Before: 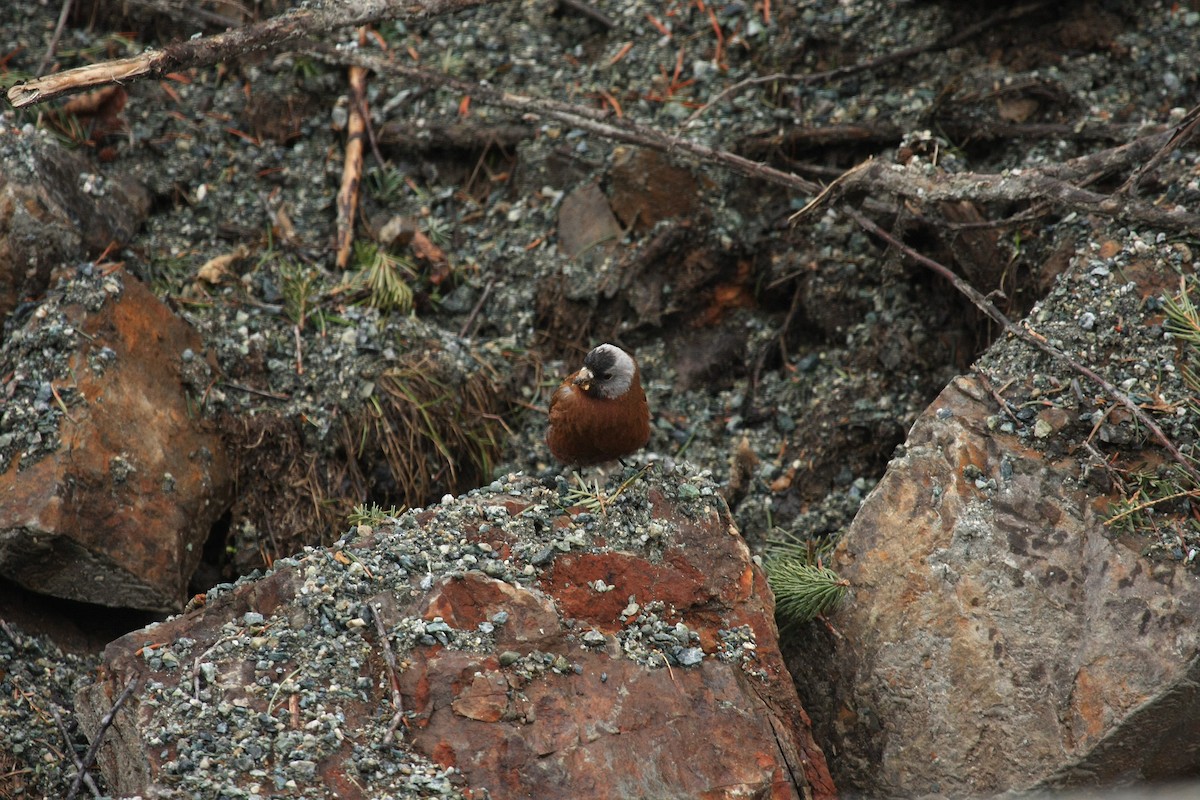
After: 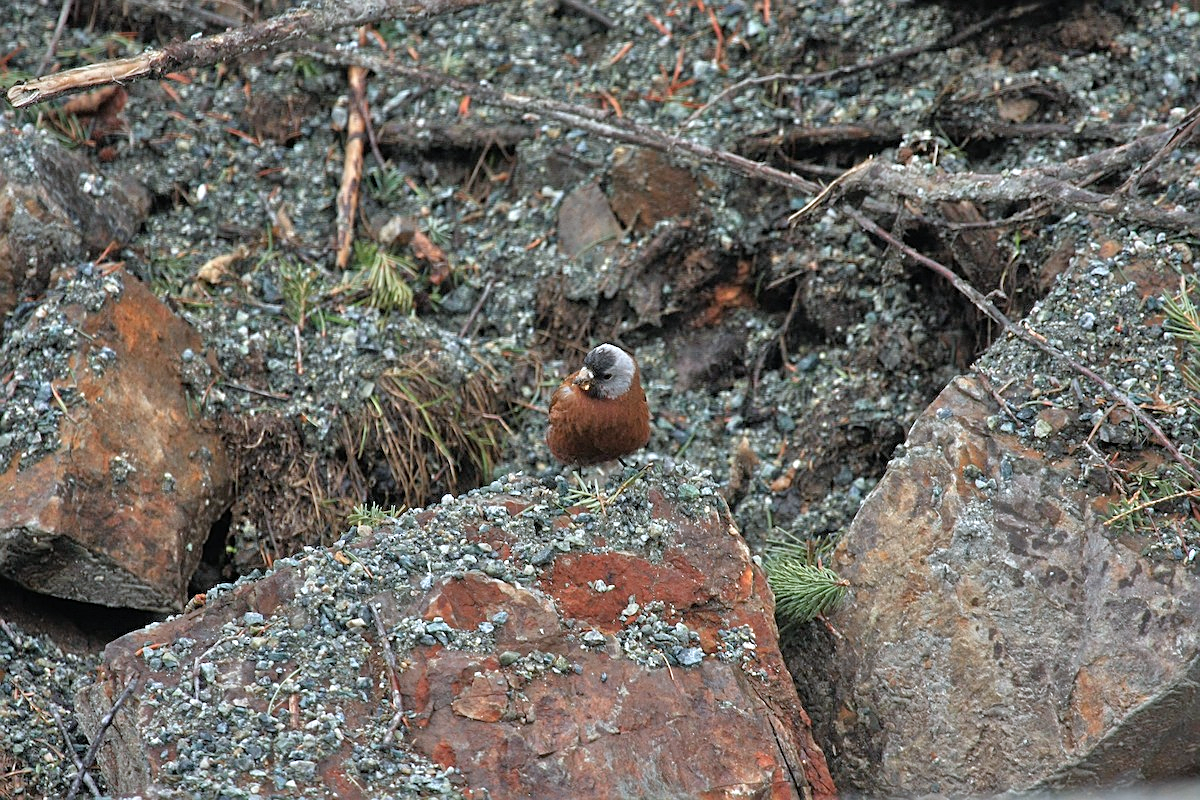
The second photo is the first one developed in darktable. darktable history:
shadows and highlights: soften with gaussian
sharpen: on, module defaults
tone equalizer: -7 EV 0.163 EV, -6 EV 0.568 EV, -5 EV 1.16 EV, -4 EV 1.29 EV, -3 EV 1.12 EV, -2 EV 0.6 EV, -1 EV 0.148 EV
color calibration: x 0.367, y 0.379, temperature 4384.44 K
